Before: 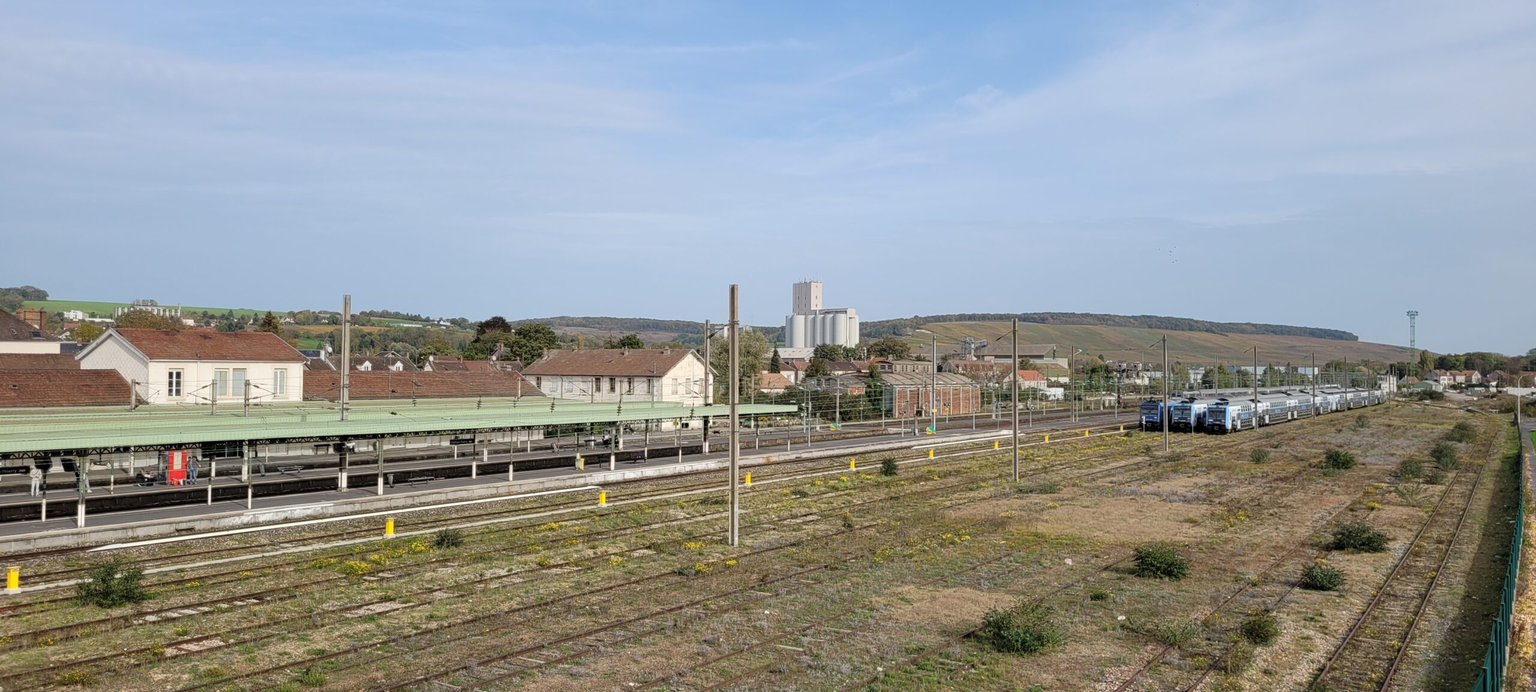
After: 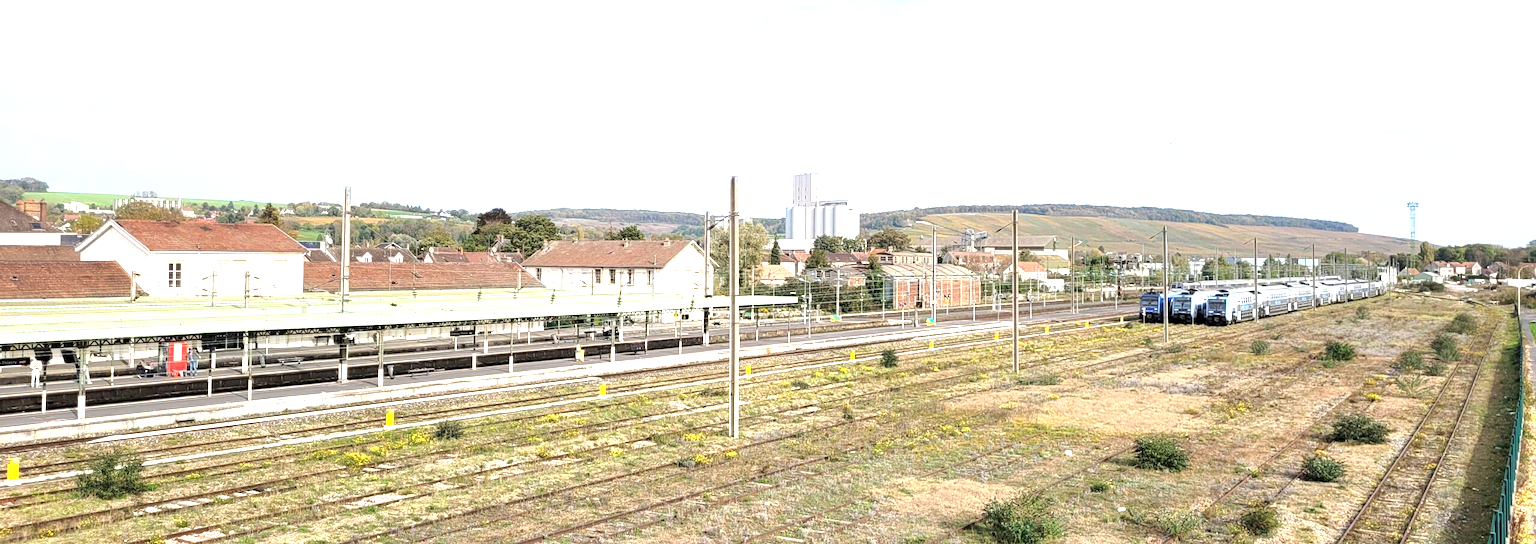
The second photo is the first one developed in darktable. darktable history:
exposure: exposure 1.475 EV, compensate highlight preservation false
crop and rotate: top 15.733%, bottom 5.531%
